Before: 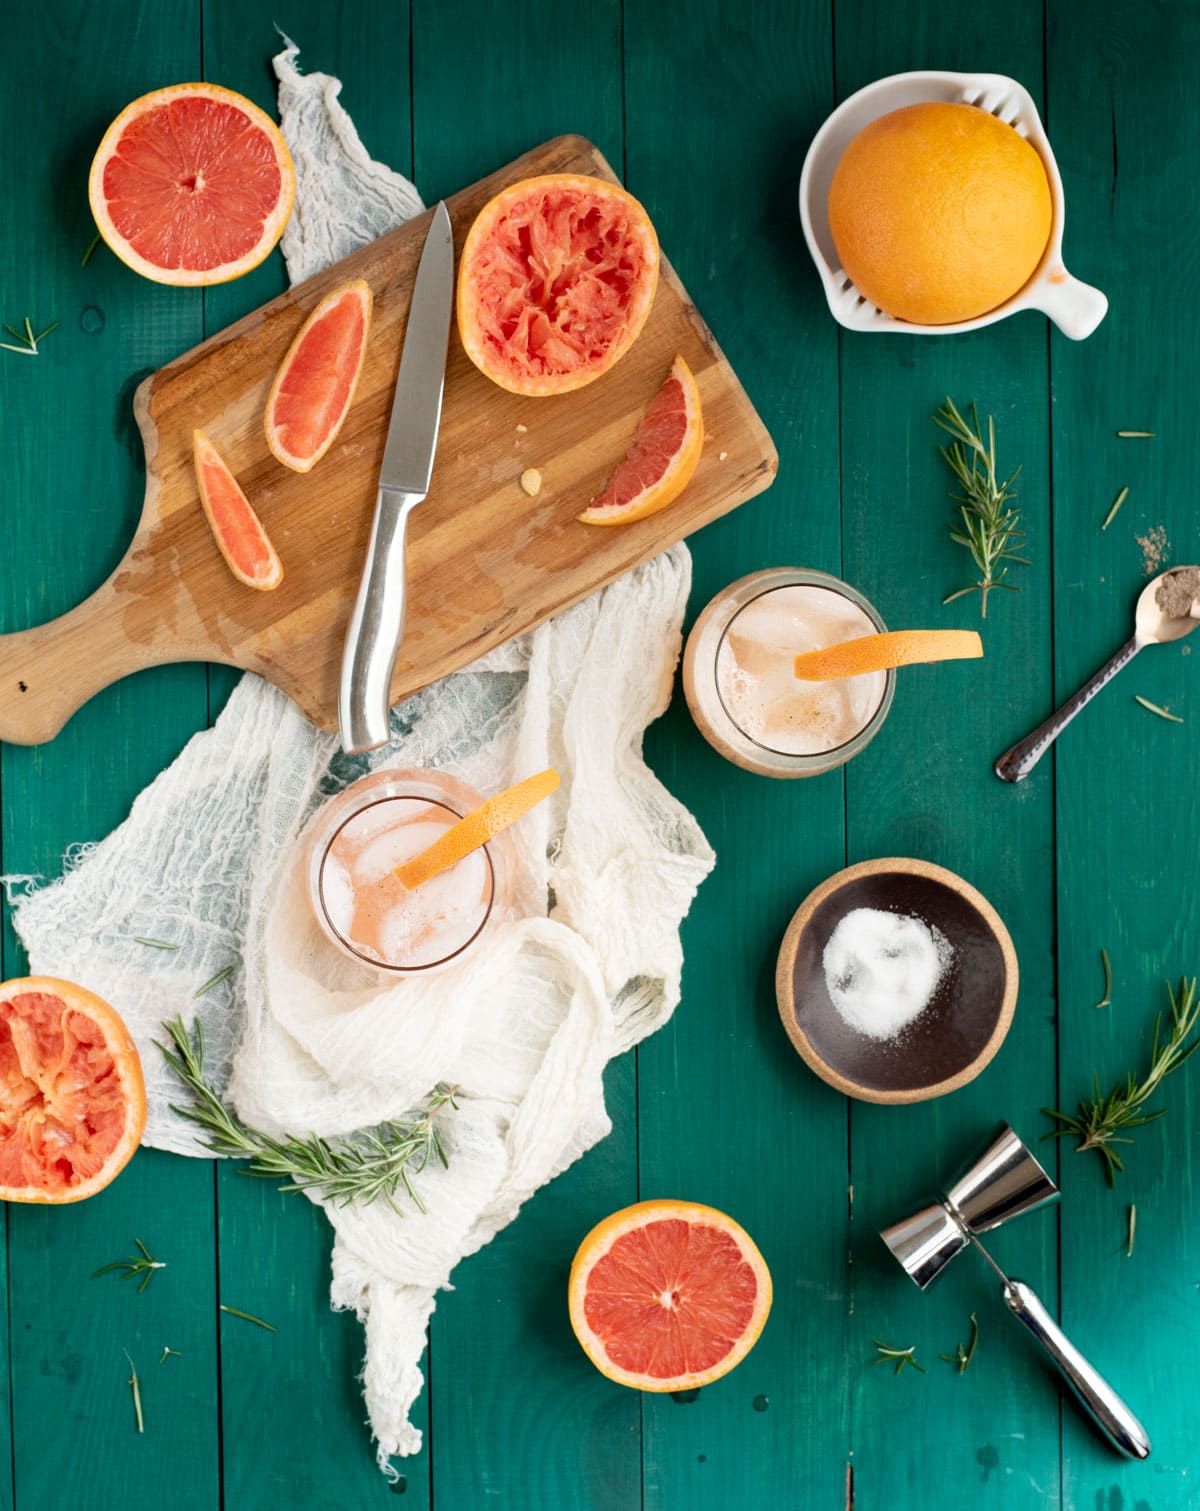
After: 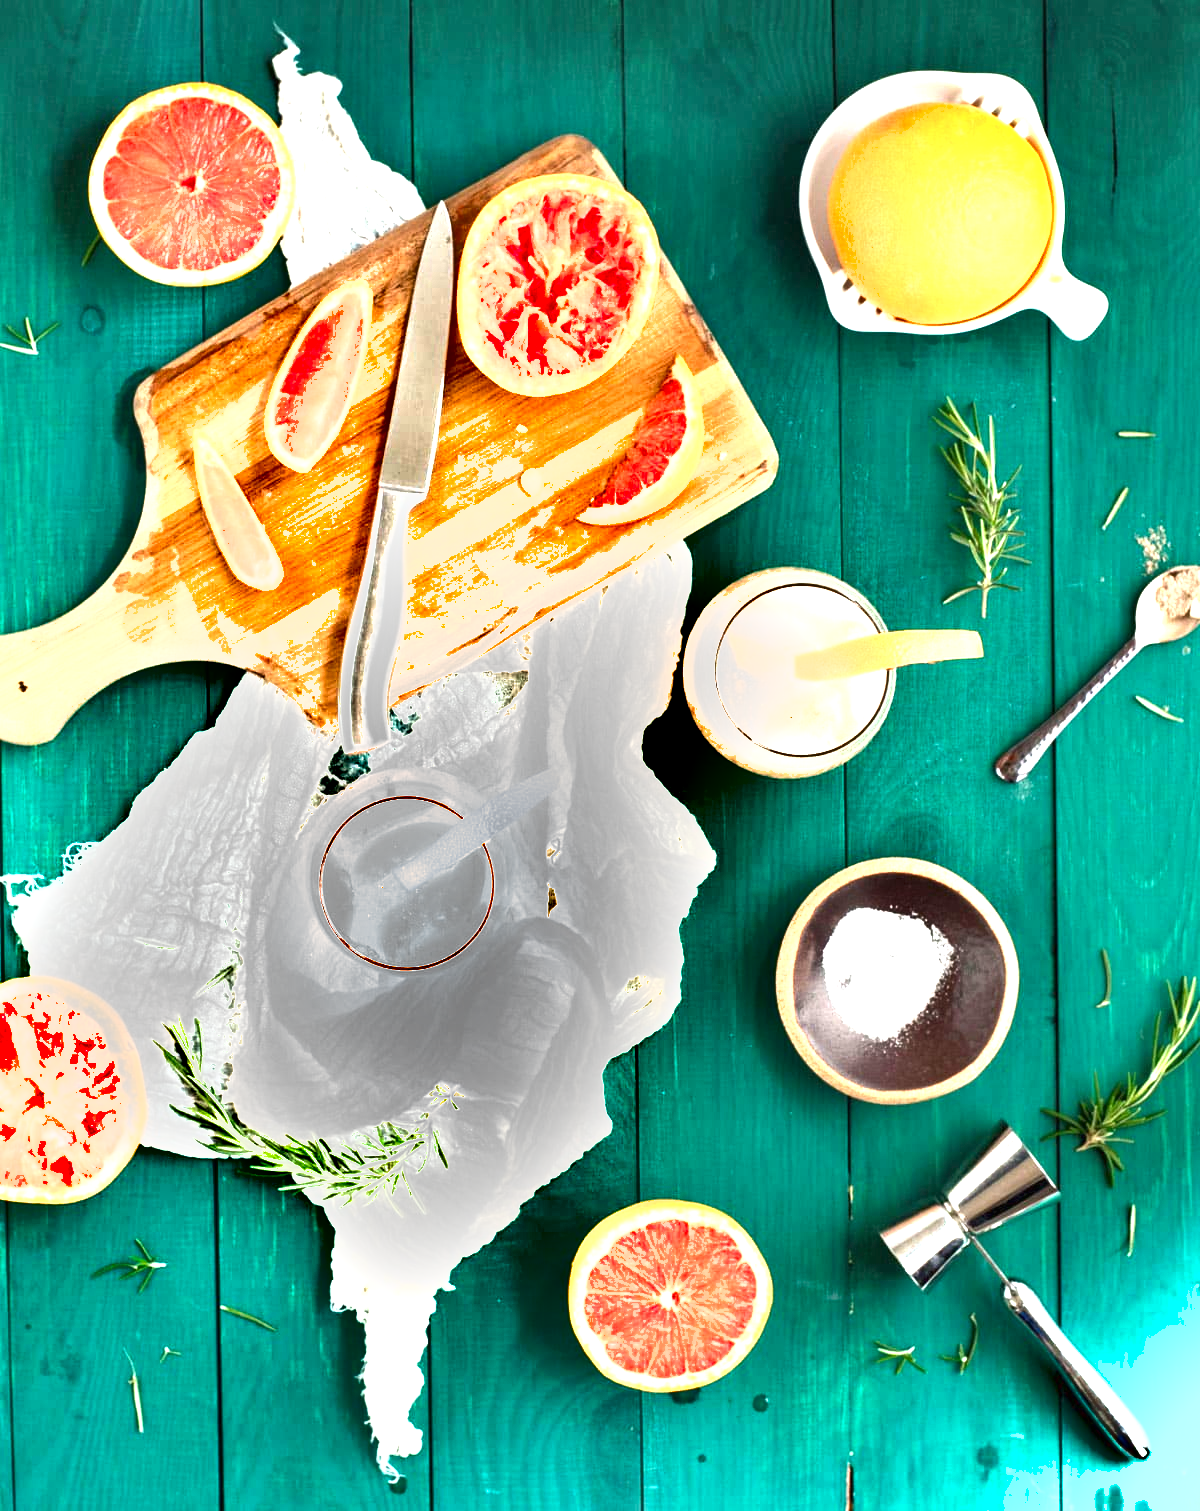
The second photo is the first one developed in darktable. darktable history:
shadows and highlights: soften with gaussian
exposure: black level correction 0, exposure 1.9 EV, compensate highlight preservation false
